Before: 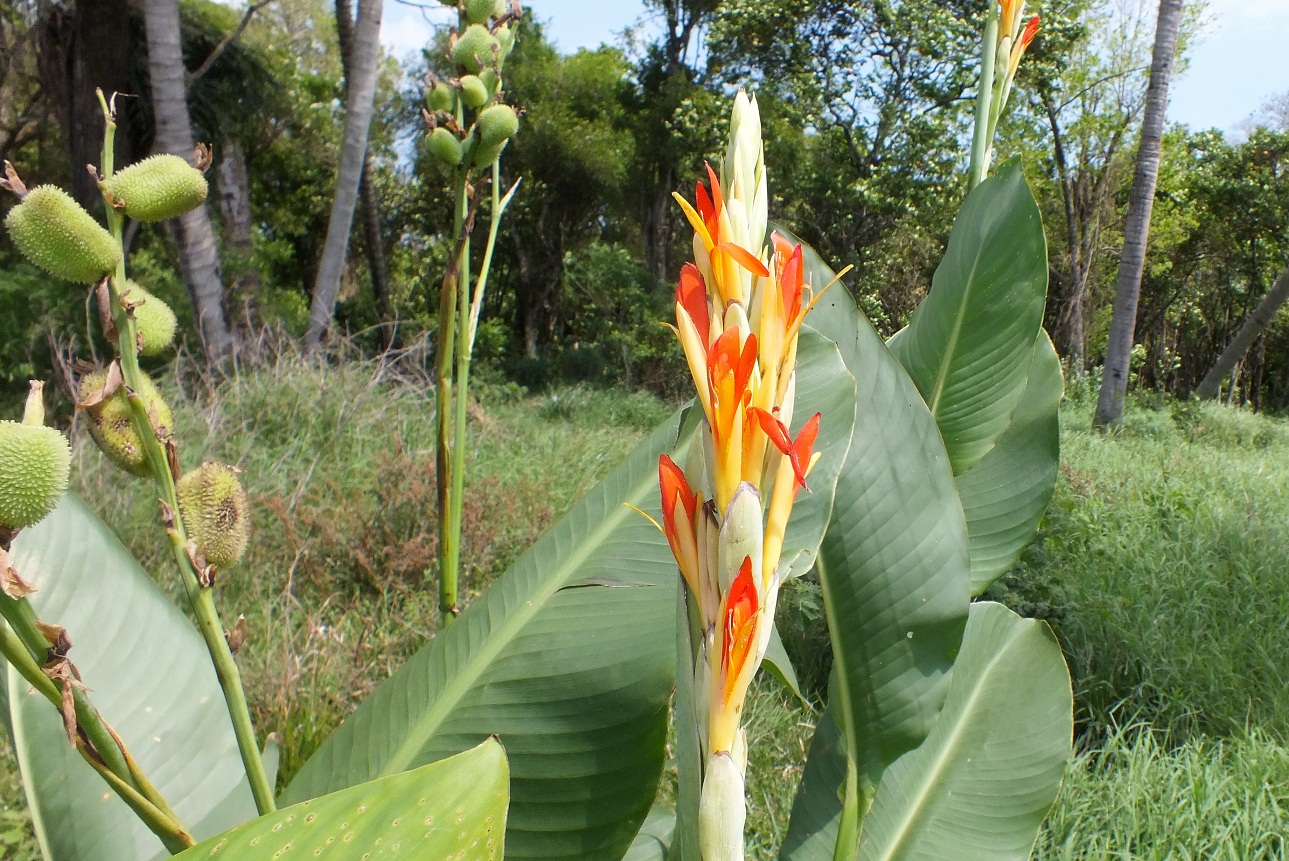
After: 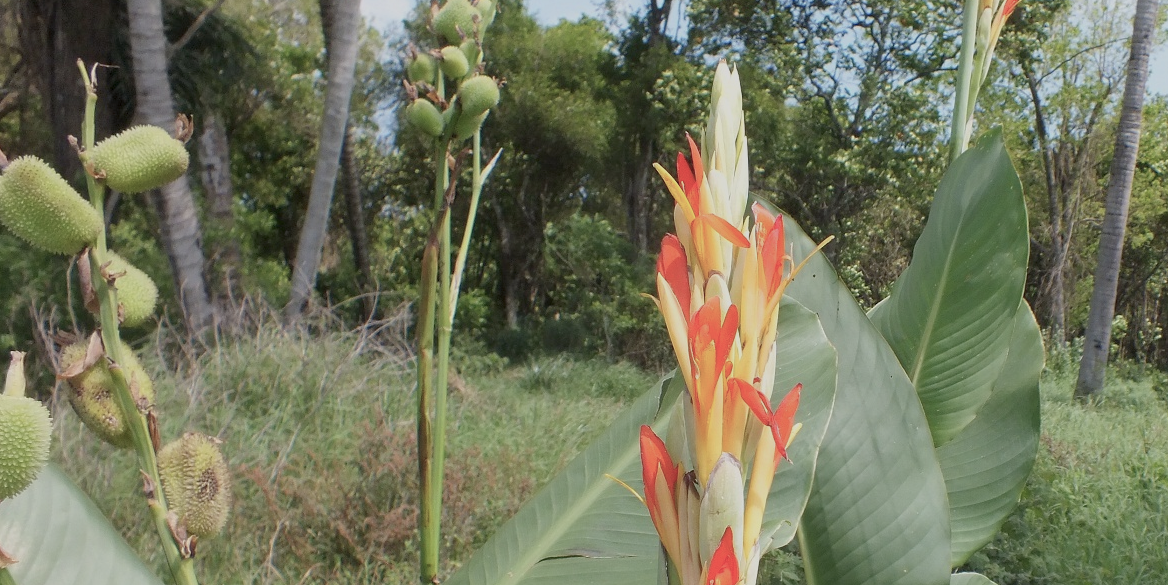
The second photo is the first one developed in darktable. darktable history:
crop: left 1.509%, top 3.452%, right 7.696%, bottom 28.452%
color balance rgb: perceptual saturation grading › global saturation -27.94%, hue shift -2.27°, contrast -21.26%
